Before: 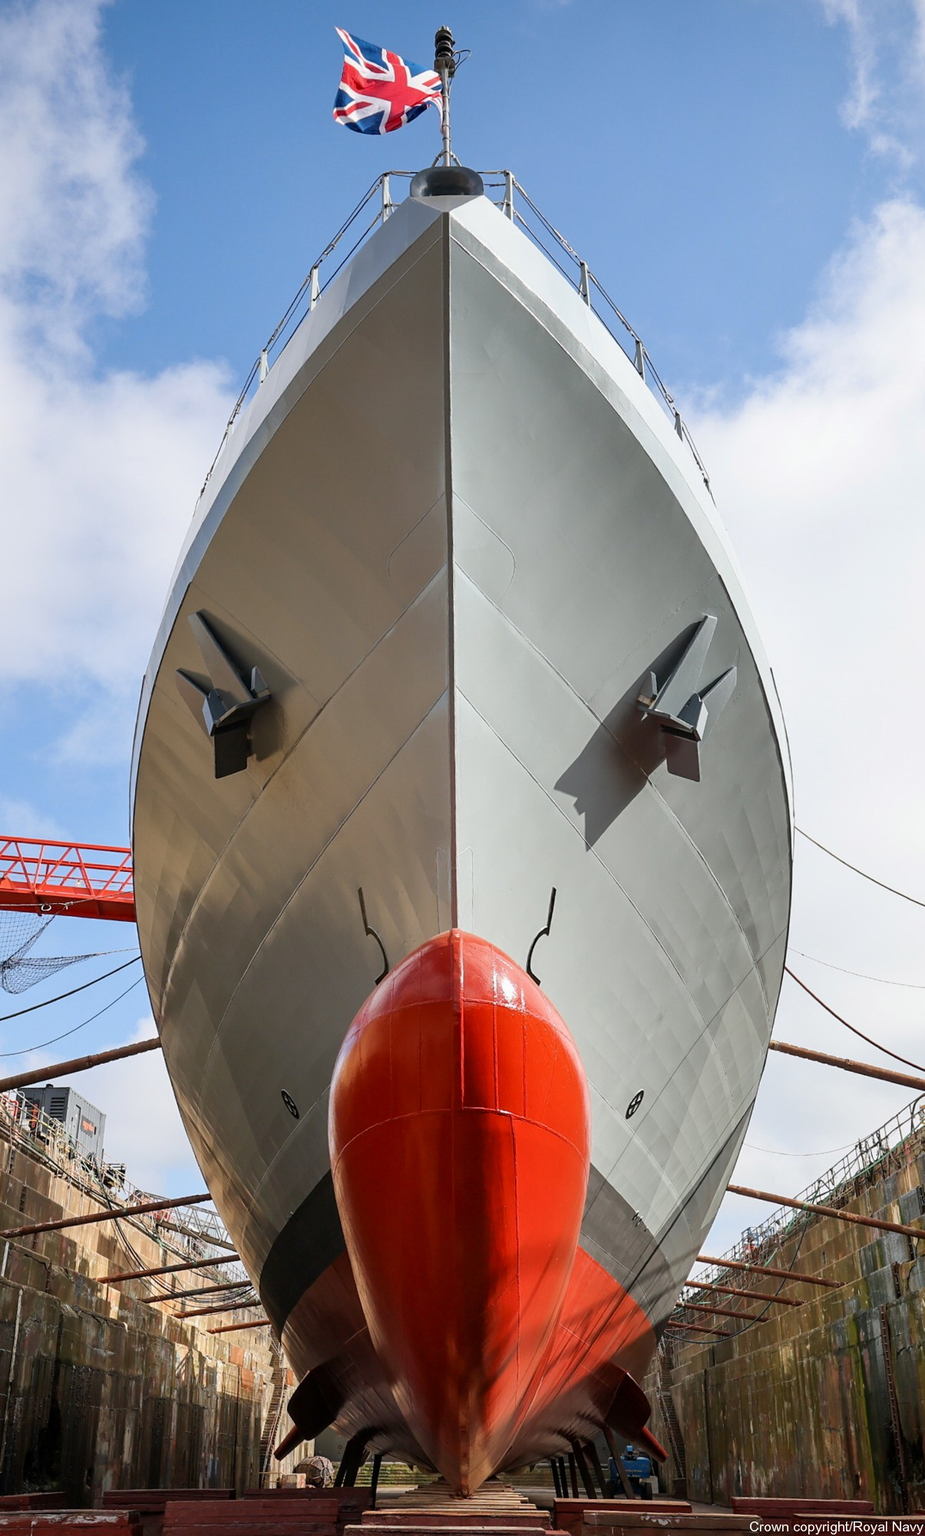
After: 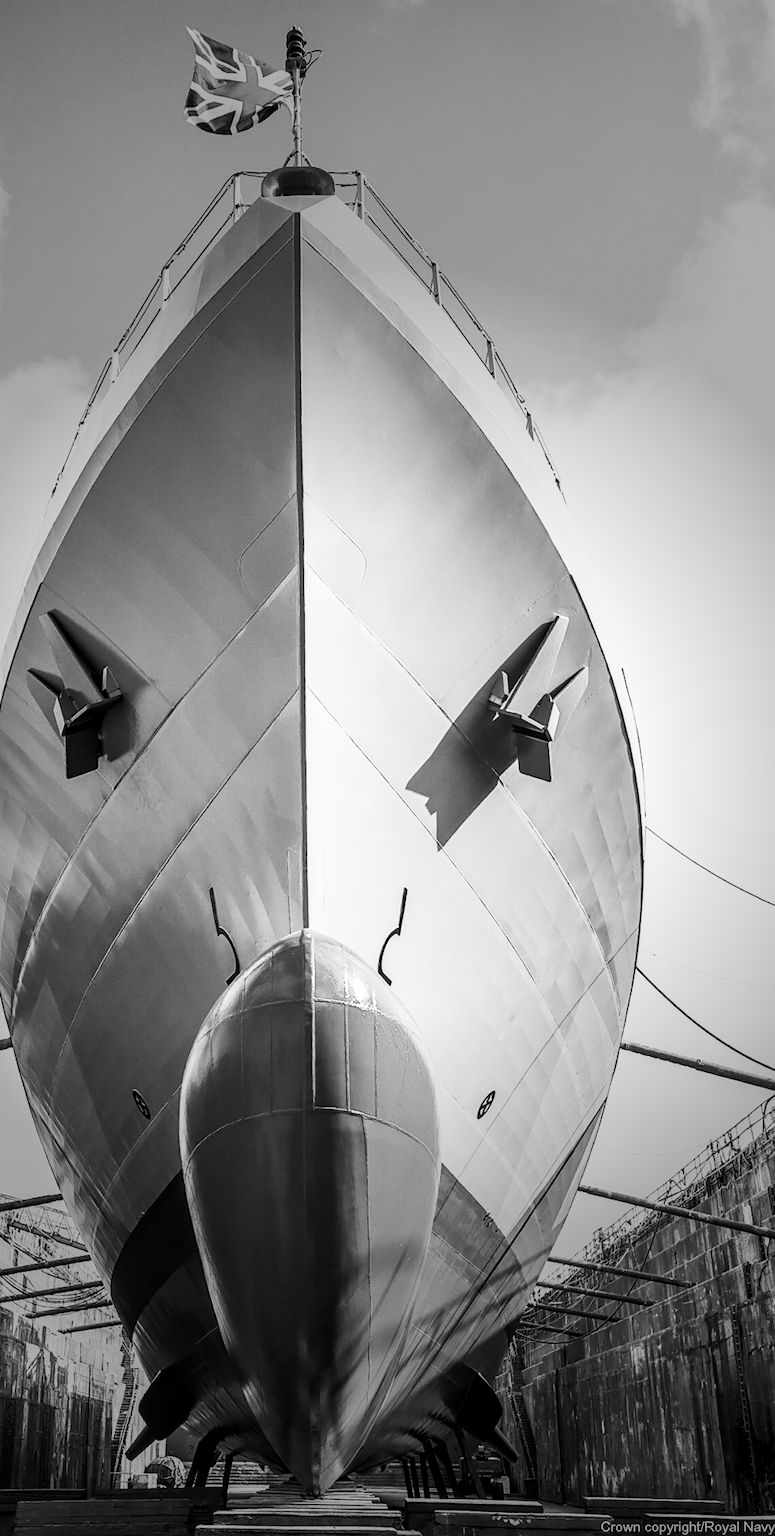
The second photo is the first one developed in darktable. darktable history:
local contrast: detail 130%
white balance: emerald 1
vignetting: fall-off start 31.28%, fall-off radius 34.64%, brightness -0.575
filmic rgb: middle gray luminance 18.42%, black relative exposure -11.25 EV, white relative exposure 3.75 EV, threshold 6 EV, target black luminance 0%, hardness 5.87, latitude 57.4%, contrast 0.963, shadows ↔ highlights balance 49.98%, add noise in highlights 0, preserve chrominance luminance Y, color science v3 (2019), use custom middle-gray values true, iterations of high-quality reconstruction 0, contrast in highlights soft, enable highlight reconstruction true
contrast brightness saturation: contrast 0.53, brightness 0.47, saturation -1
sharpen: amount 0.2
crop: left 16.145%
color calibration: output R [0.972, 0.068, -0.094, 0], output G [-0.178, 1.216, -0.086, 0], output B [0.095, -0.136, 0.98, 0], illuminant custom, x 0.371, y 0.381, temperature 4283.16 K
